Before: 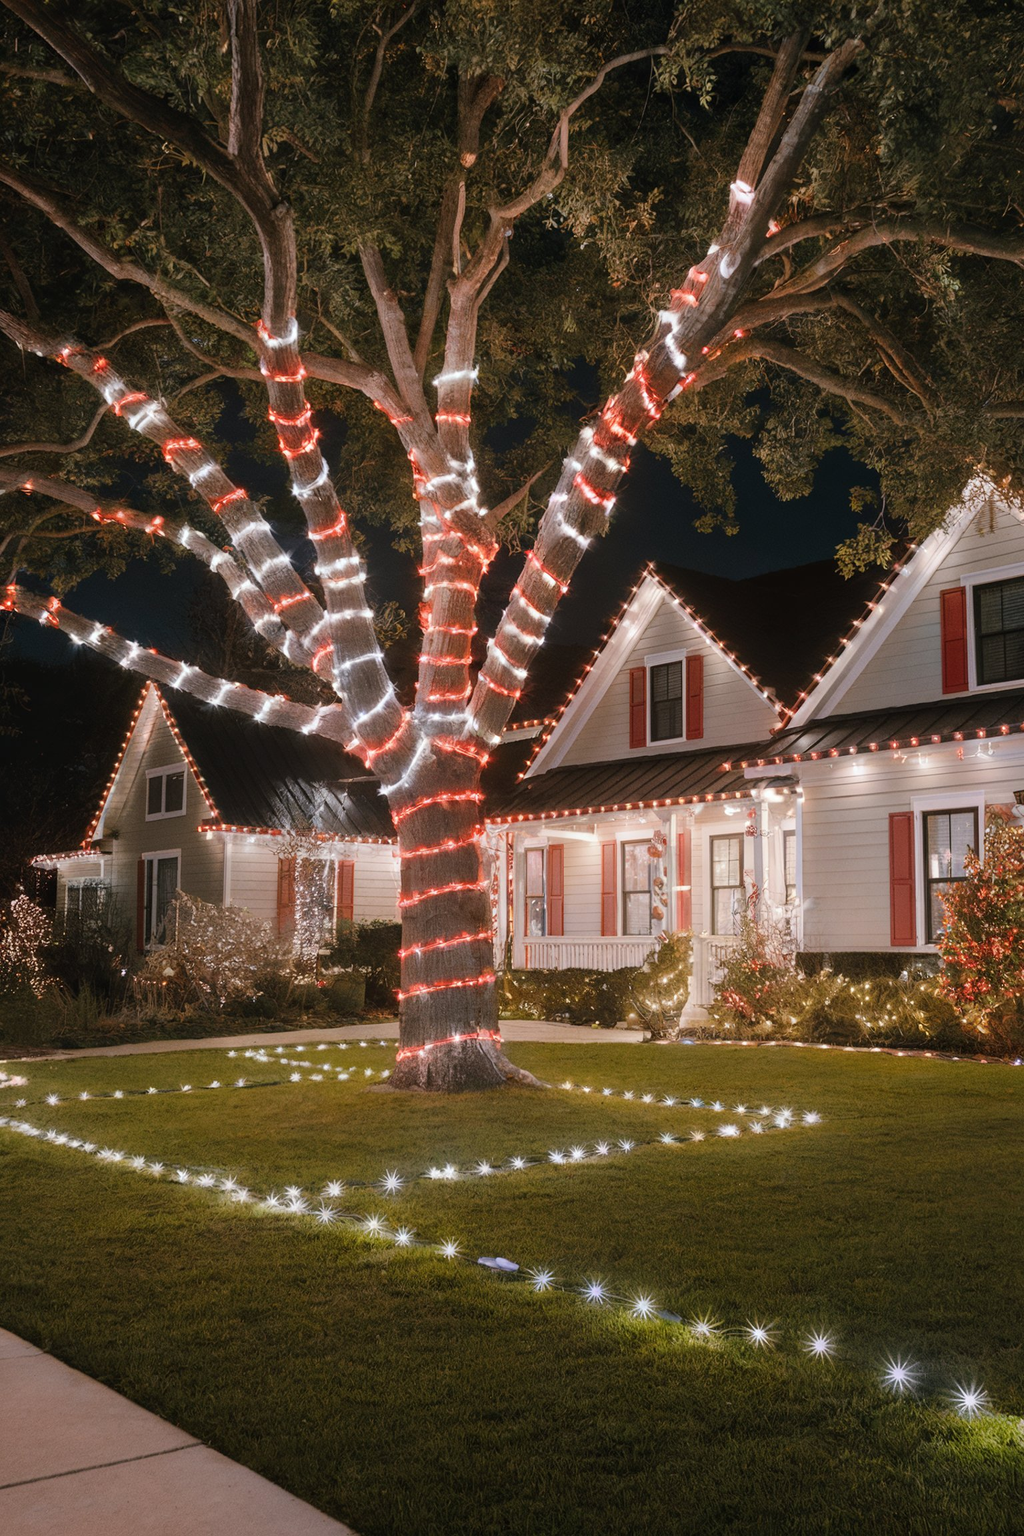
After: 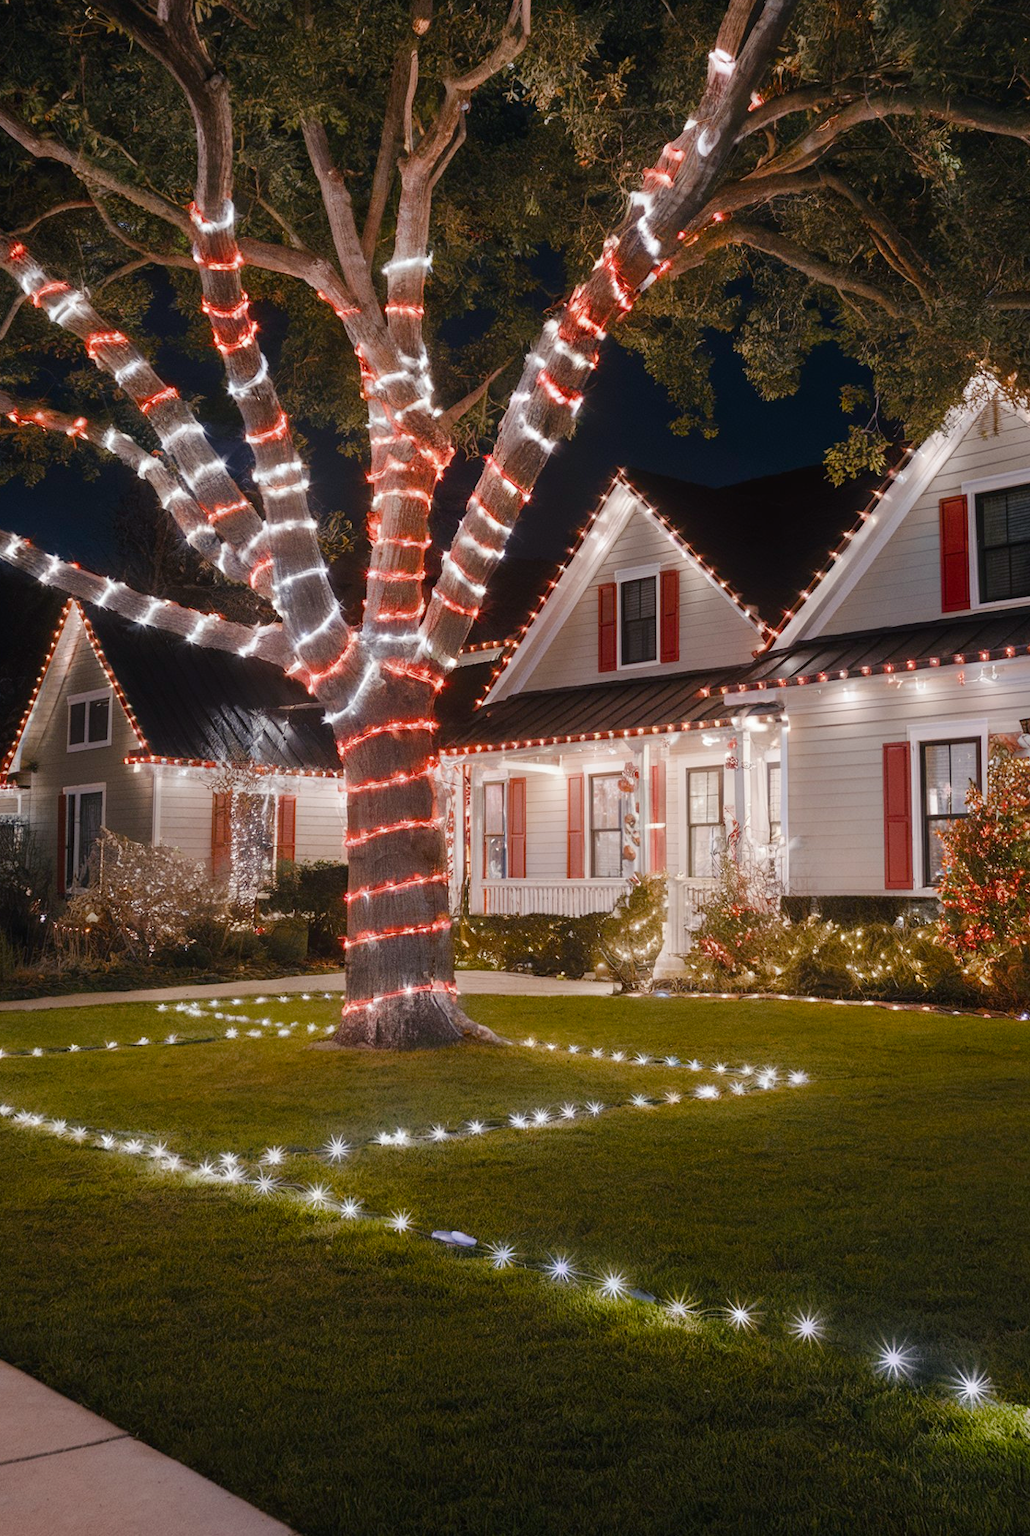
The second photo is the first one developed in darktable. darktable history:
color balance rgb: shadows lift › luminance -22.037%, shadows lift › chroma 6.518%, shadows lift › hue 269.11°, linear chroma grading › mid-tones 7.764%, perceptual saturation grading › global saturation 20%, perceptual saturation grading › highlights -49.036%, perceptual saturation grading › shadows 25.352%
crop and rotate: left 8.3%, top 8.858%
